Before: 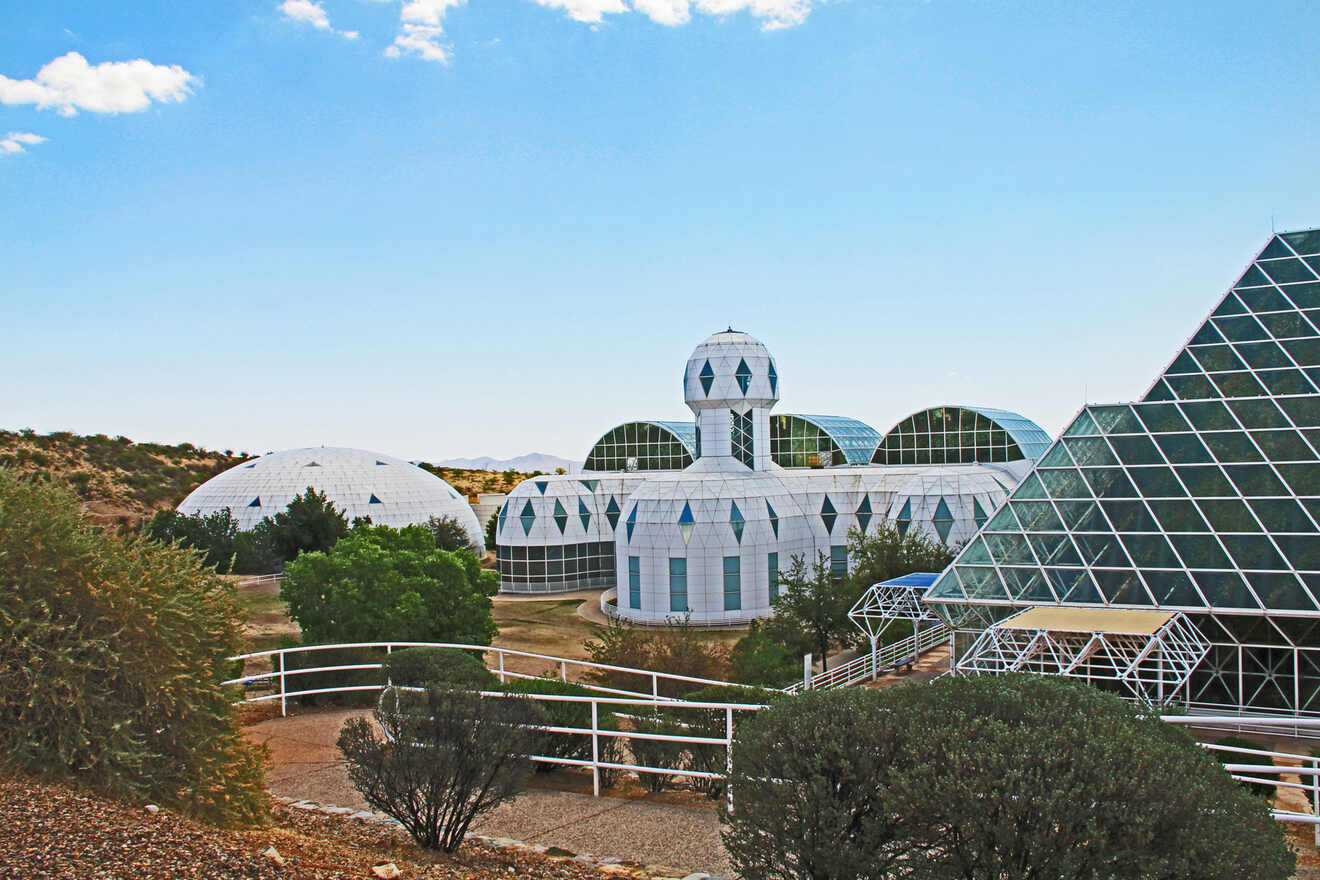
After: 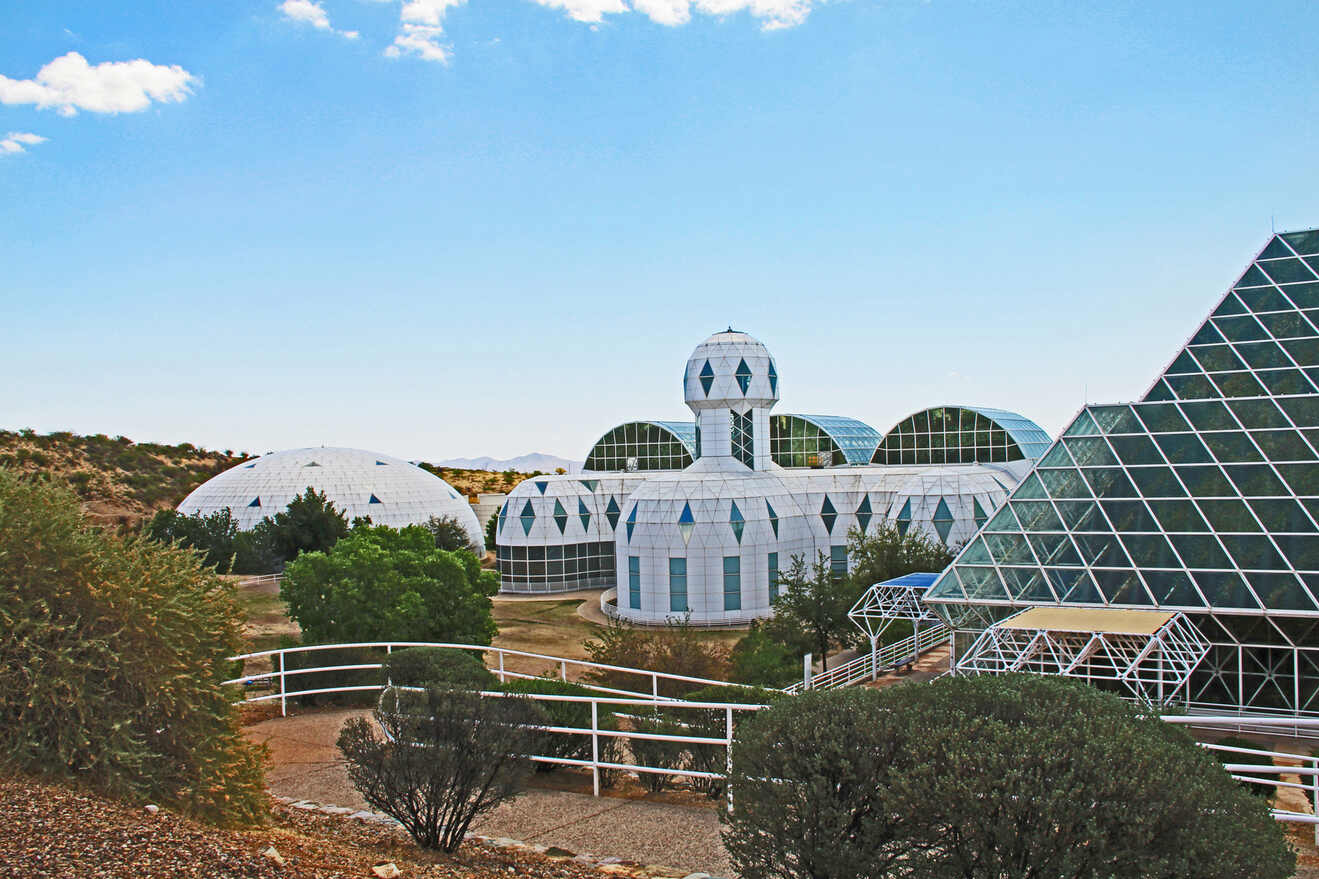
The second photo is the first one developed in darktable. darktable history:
color contrast: green-magenta contrast 0.96
